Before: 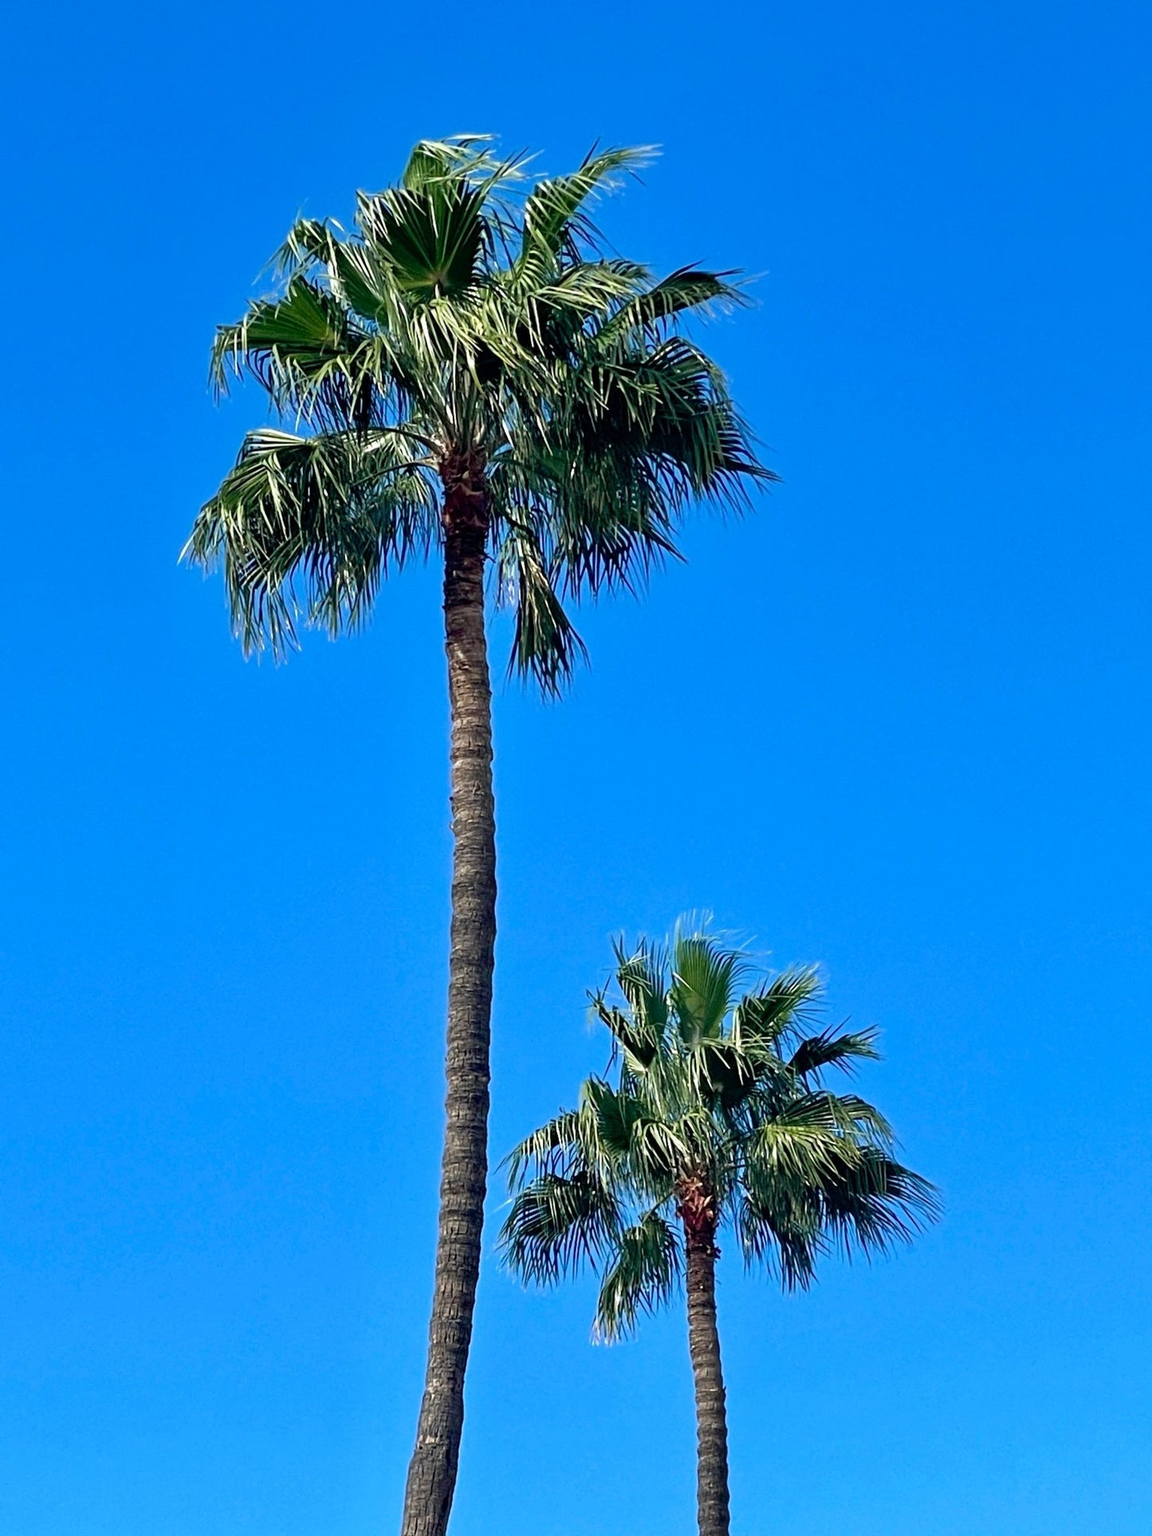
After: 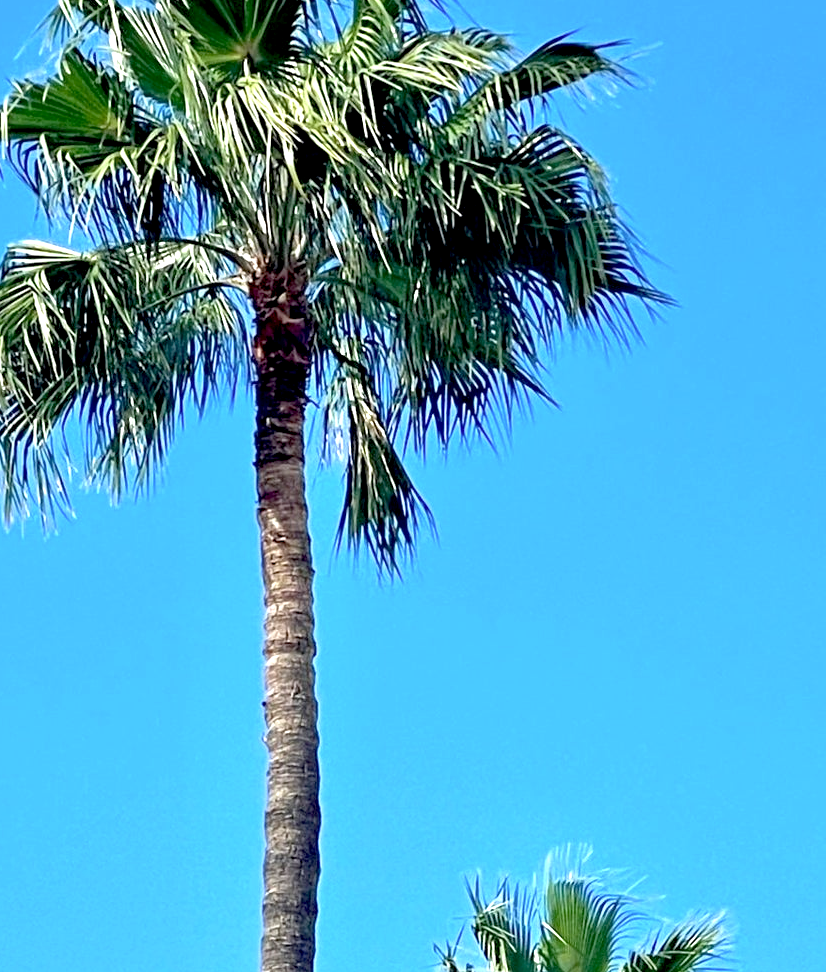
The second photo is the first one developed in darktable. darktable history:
crop: left 20.932%, top 15.471%, right 21.848%, bottom 34.081%
exposure: black level correction 0.008, exposure 0.979 EV, compensate highlight preservation false
color balance: lift [1.007, 1, 1, 1], gamma [1.097, 1, 1, 1]
